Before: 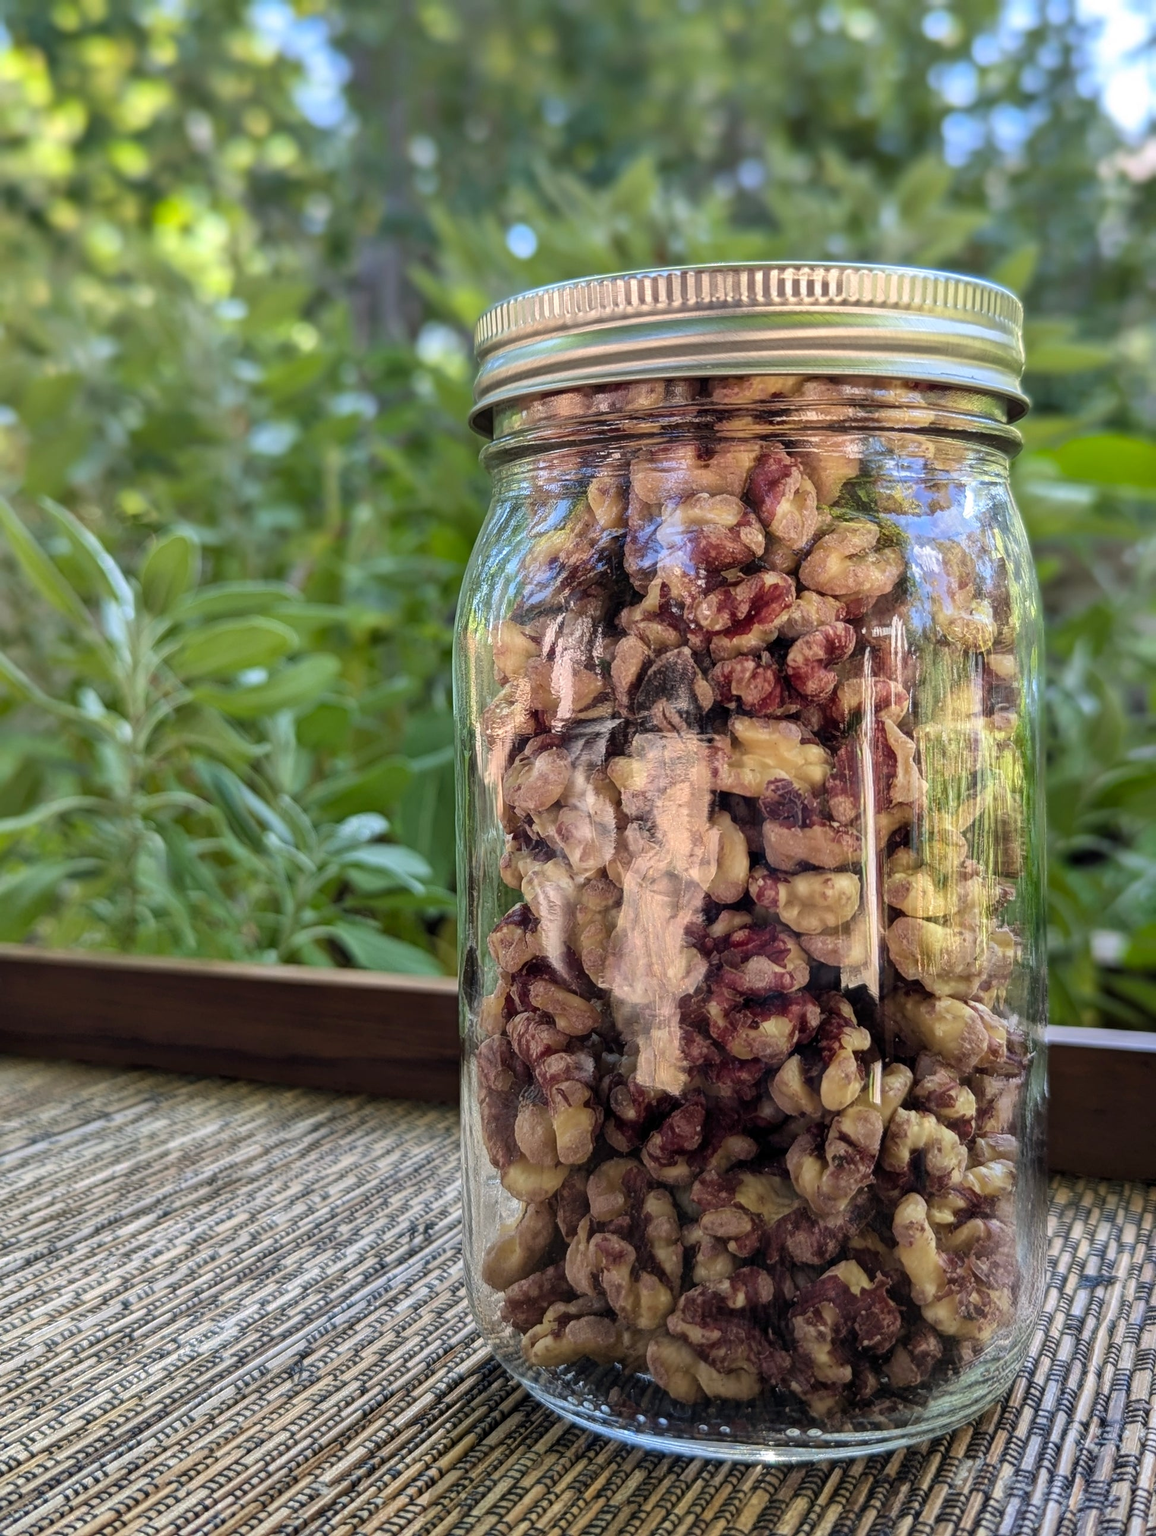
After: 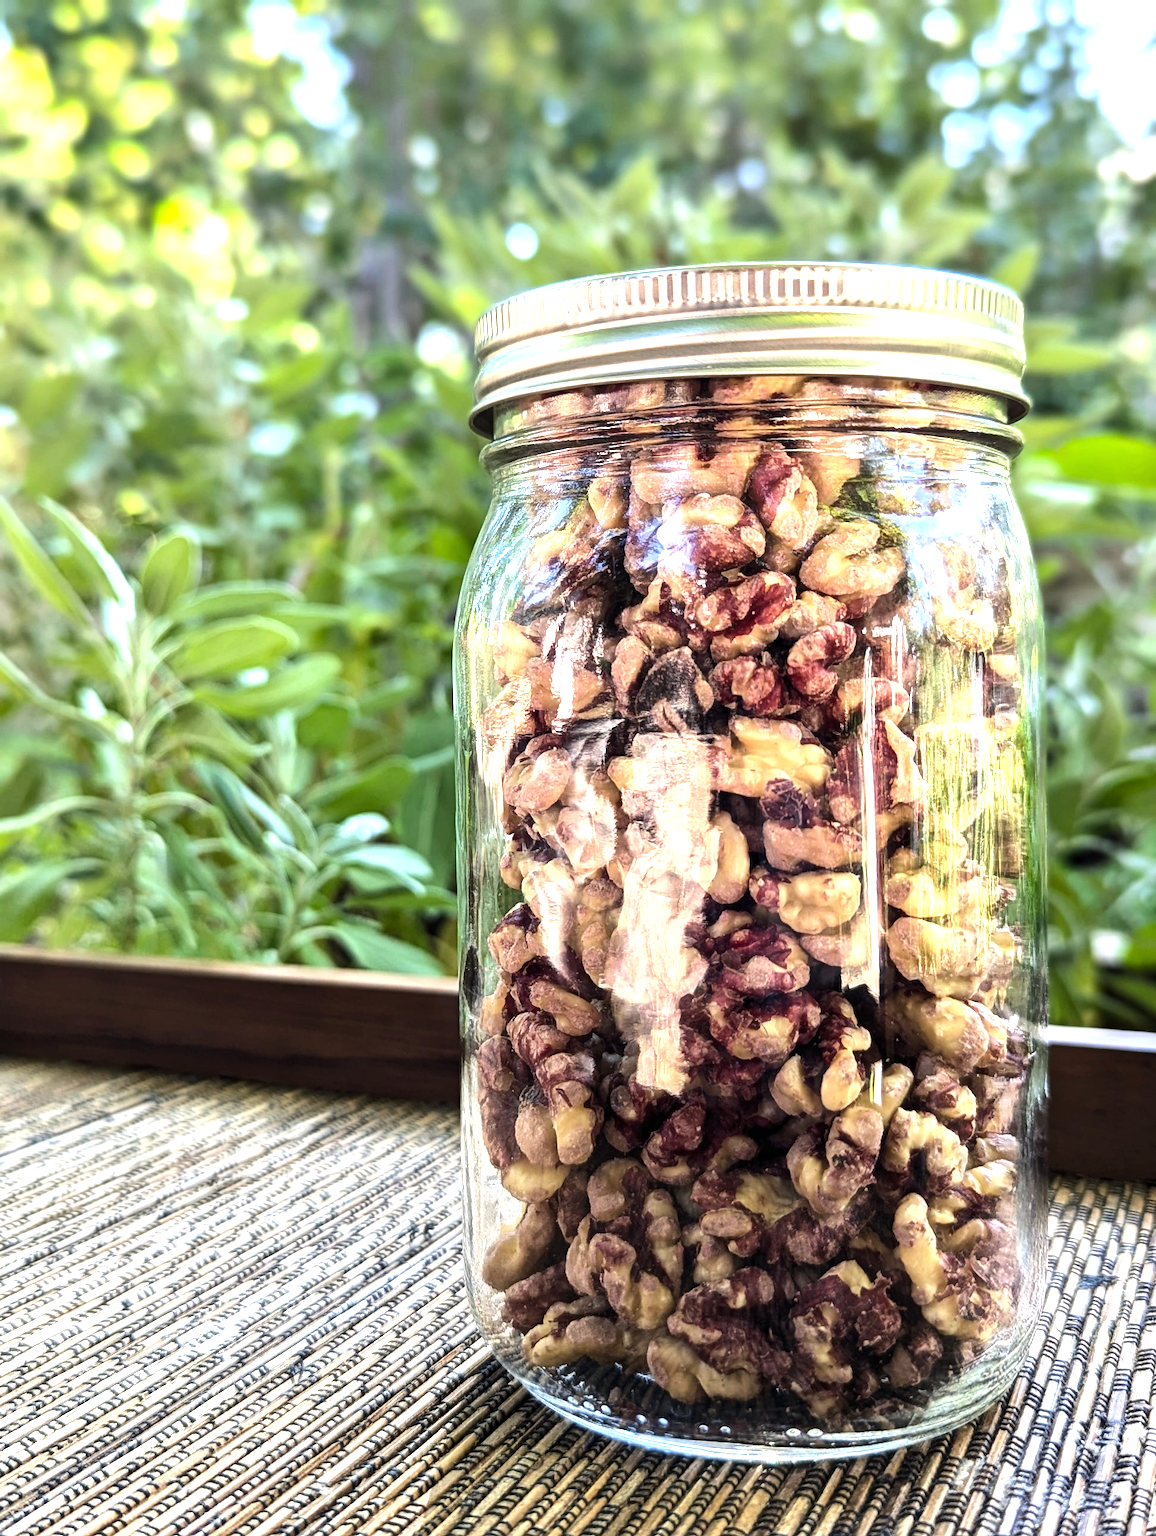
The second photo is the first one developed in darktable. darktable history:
exposure: black level correction 0, exposure 0.7 EV, compensate exposure bias true, compensate highlight preservation false
tone equalizer: -8 EV -0.75 EV, -7 EV -0.7 EV, -6 EV -0.6 EV, -5 EV -0.4 EV, -3 EV 0.4 EV, -2 EV 0.6 EV, -1 EV 0.7 EV, +0 EV 0.75 EV, edges refinement/feathering 500, mask exposure compensation -1.57 EV, preserve details no
